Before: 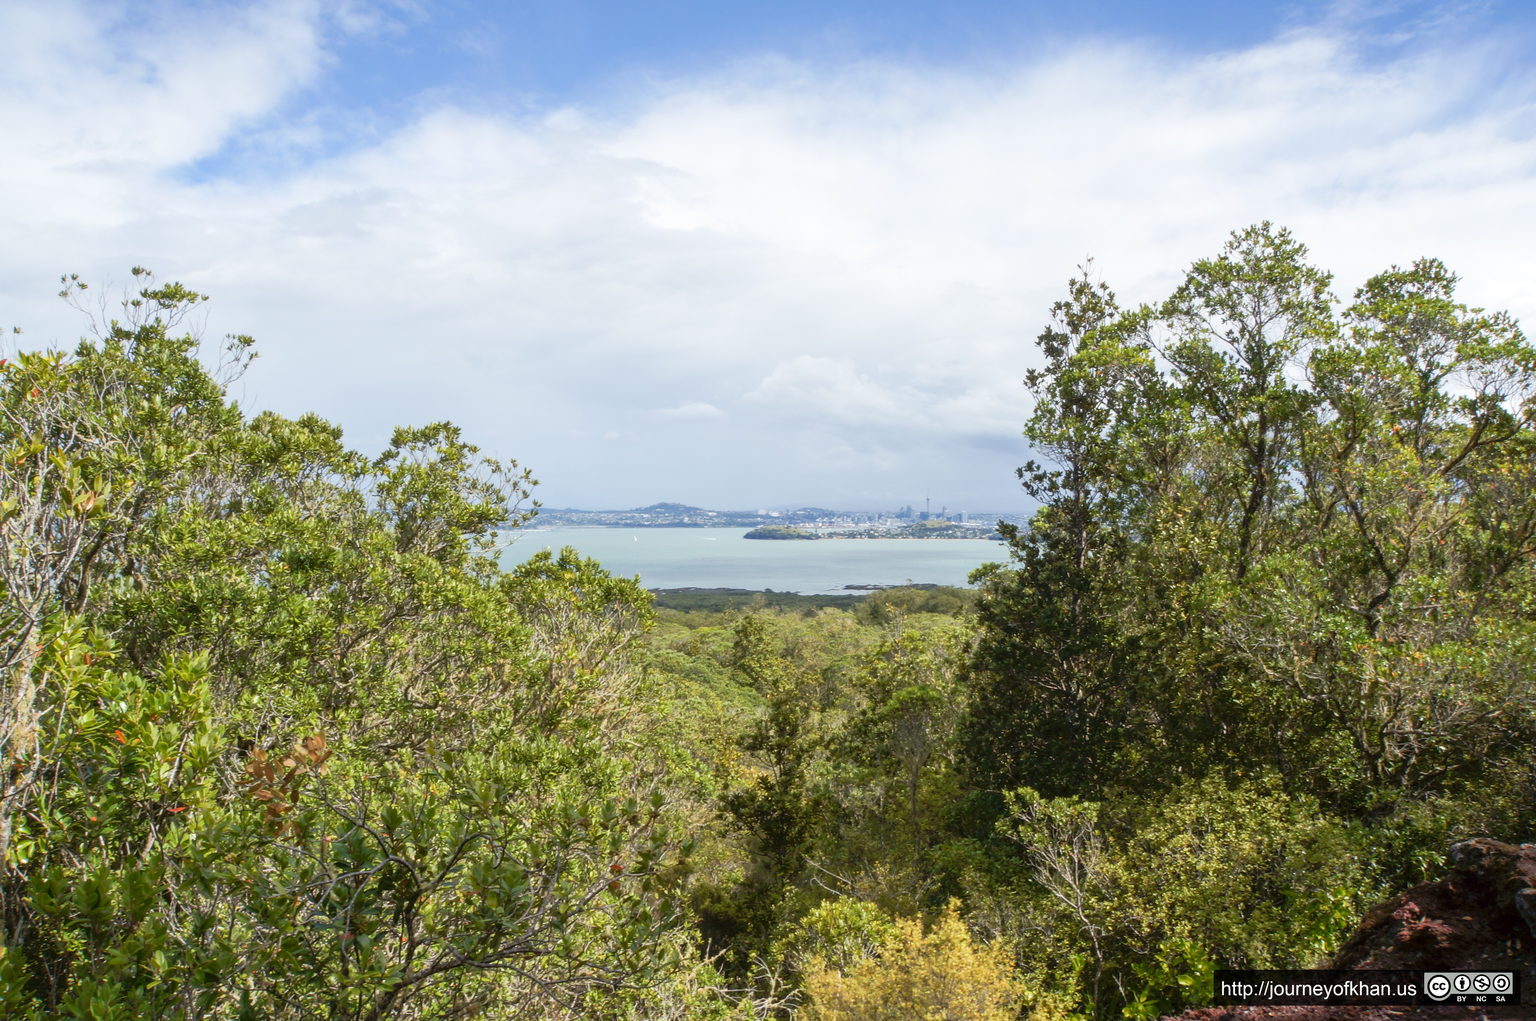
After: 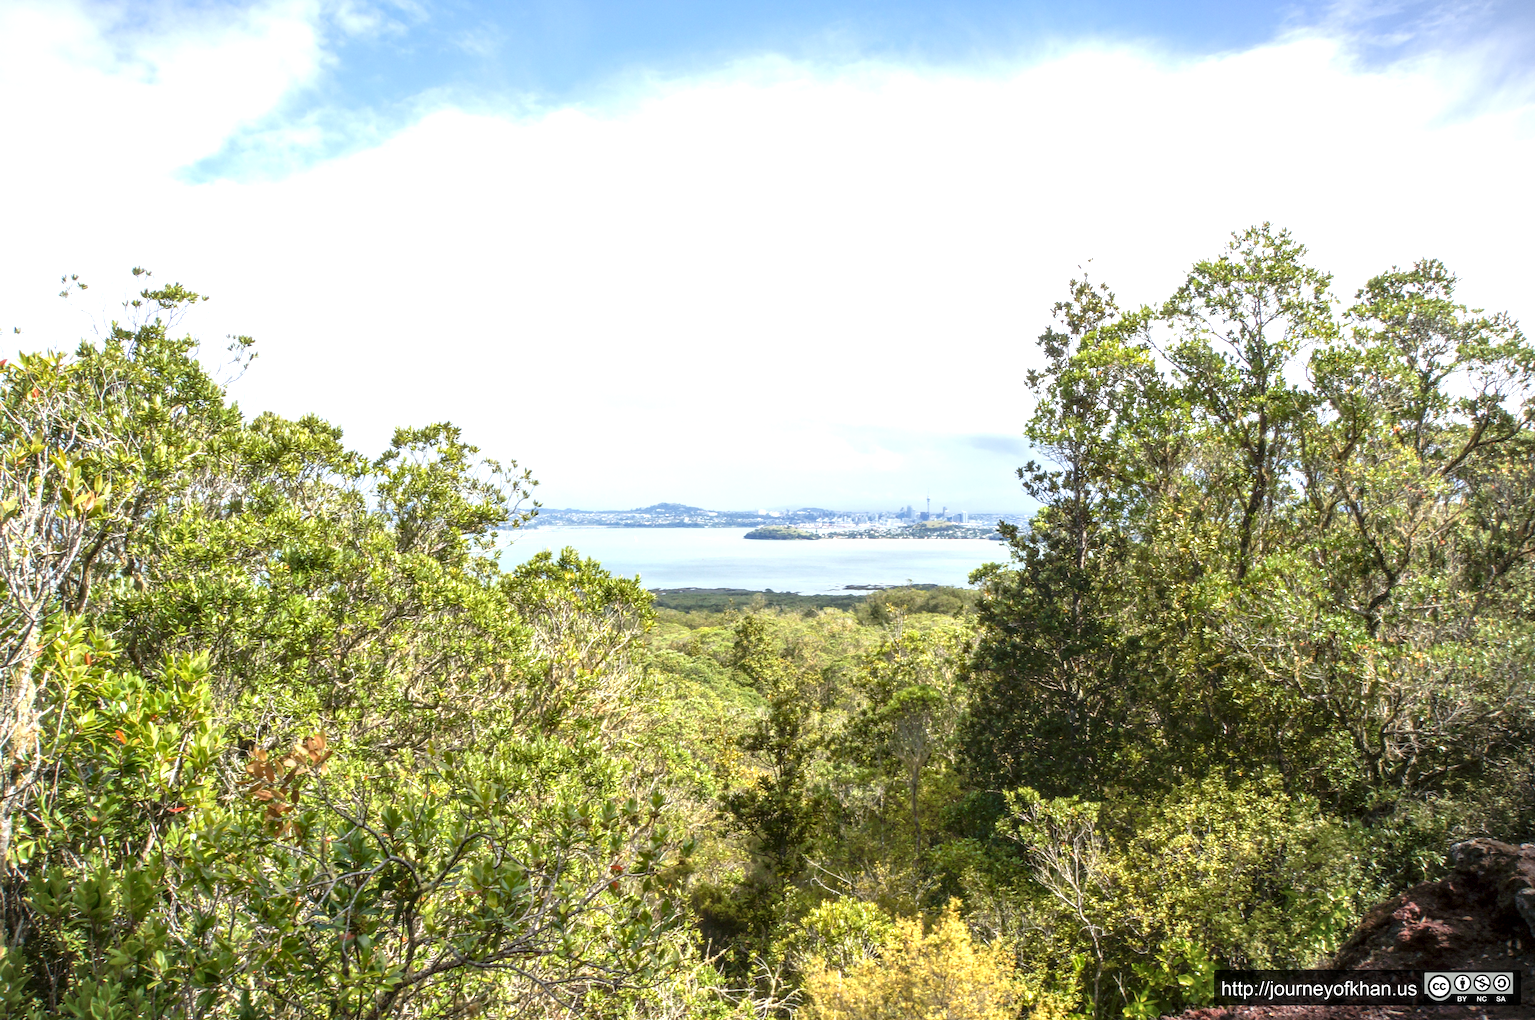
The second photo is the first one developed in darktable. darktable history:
vignetting: fall-off radius 61.17%, brightness -0.216, center (-0.118, -0.002)
tone curve: curves: ch0 [(0, 0) (0.003, 0.003) (0.011, 0.011) (0.025, 0.024) (0.044, 0.043) (0.069, 0.068) (0.1, 0.097) (0.136, 0.133) (0.177, 0.173) (0.224, 0.219) (0.277, 0.27) (0.335, 0.327) (0.399, 0.39) (0.468, 0.457) (0.543, 0.545) (0.623, 0.625) (0.709, 0.71) (0.801, 0.801) (0.898, 0.898) (1, 1)], color space Lab, independent channels, preserve colors none
exposure: exposure 0.756 EV, compensate highlight preservation false
local contrast: on, module defaults
